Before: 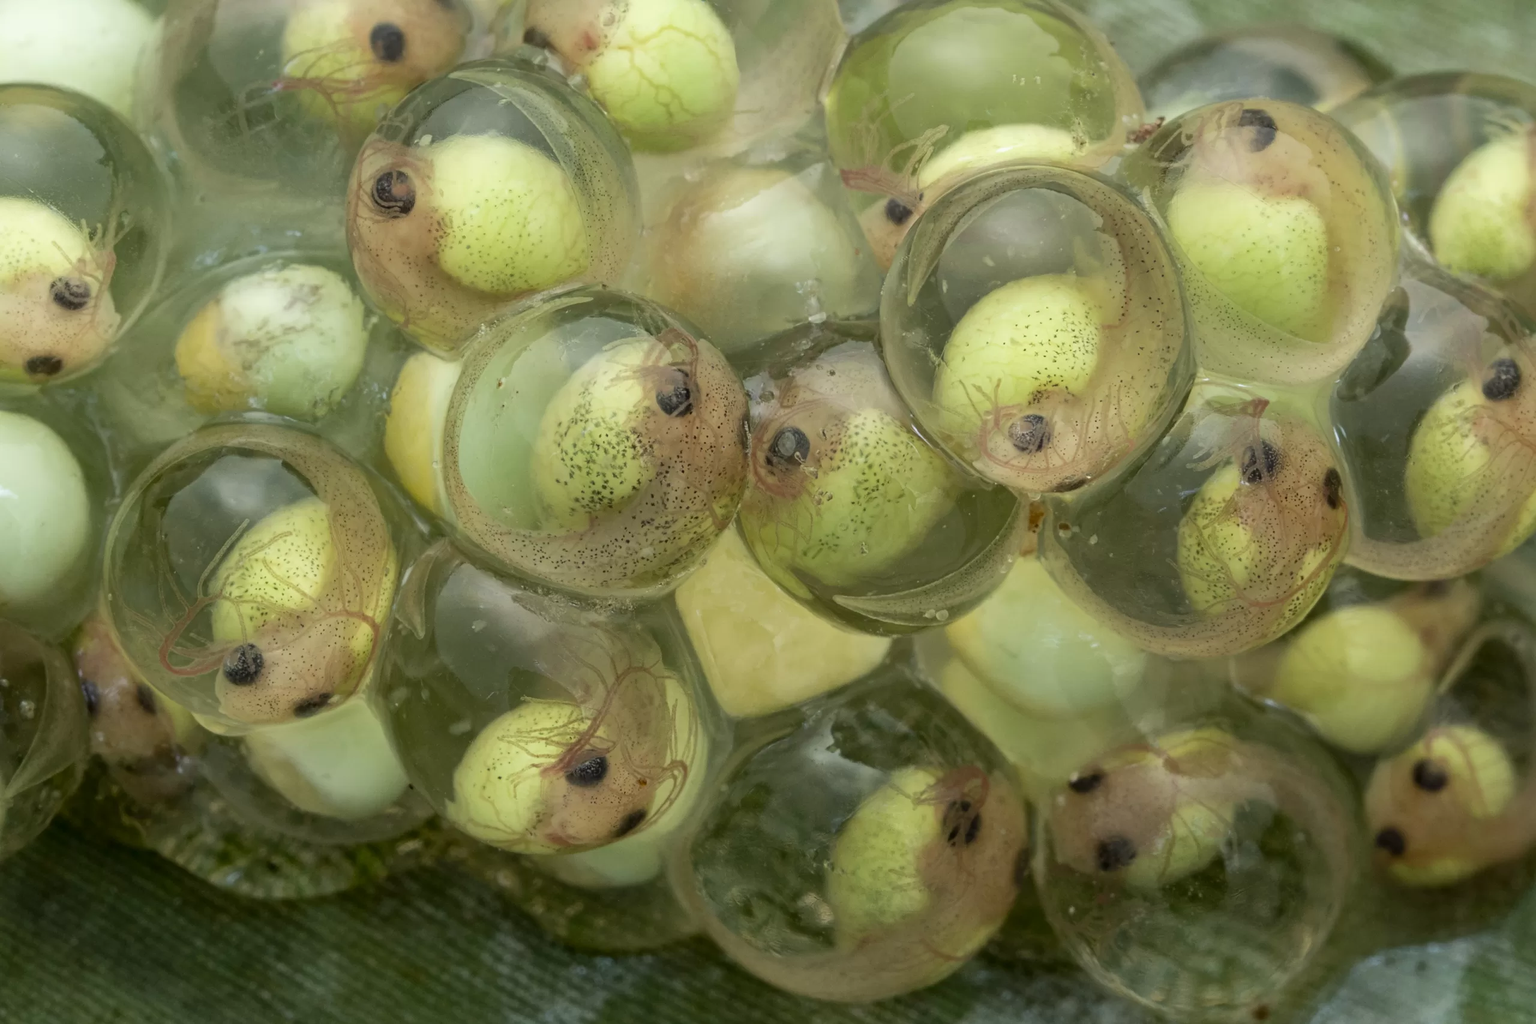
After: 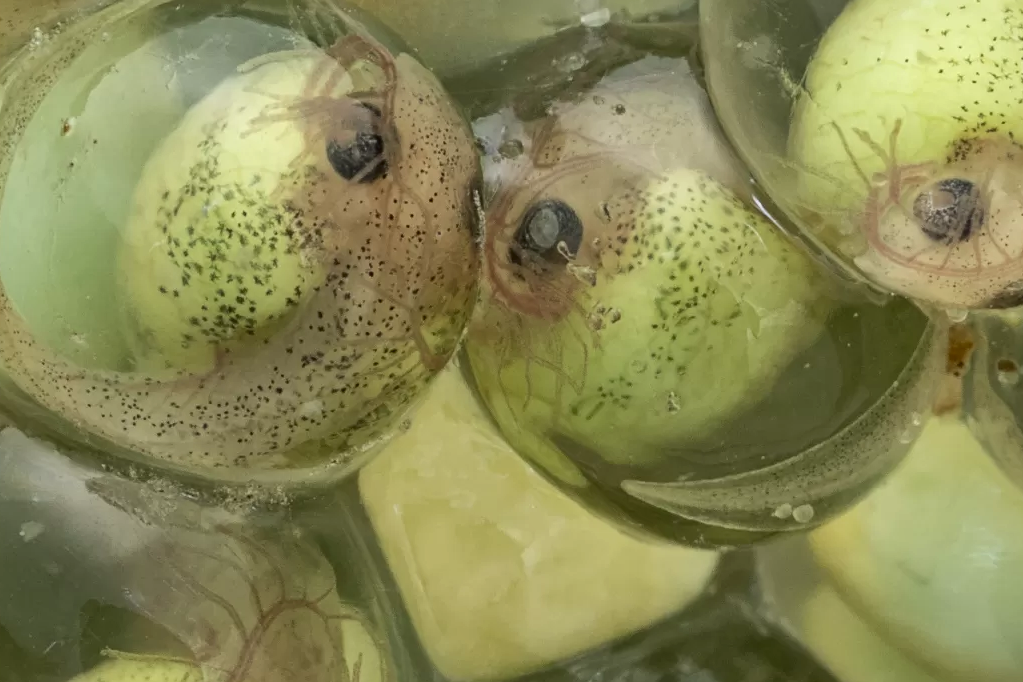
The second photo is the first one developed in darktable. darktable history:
crop: left 30%, top 30%, right 30%, bottom 30%
local contrast: mode bilateral grid, contrast 20, coarseness 50, detail 130%, midtone range 0.2
